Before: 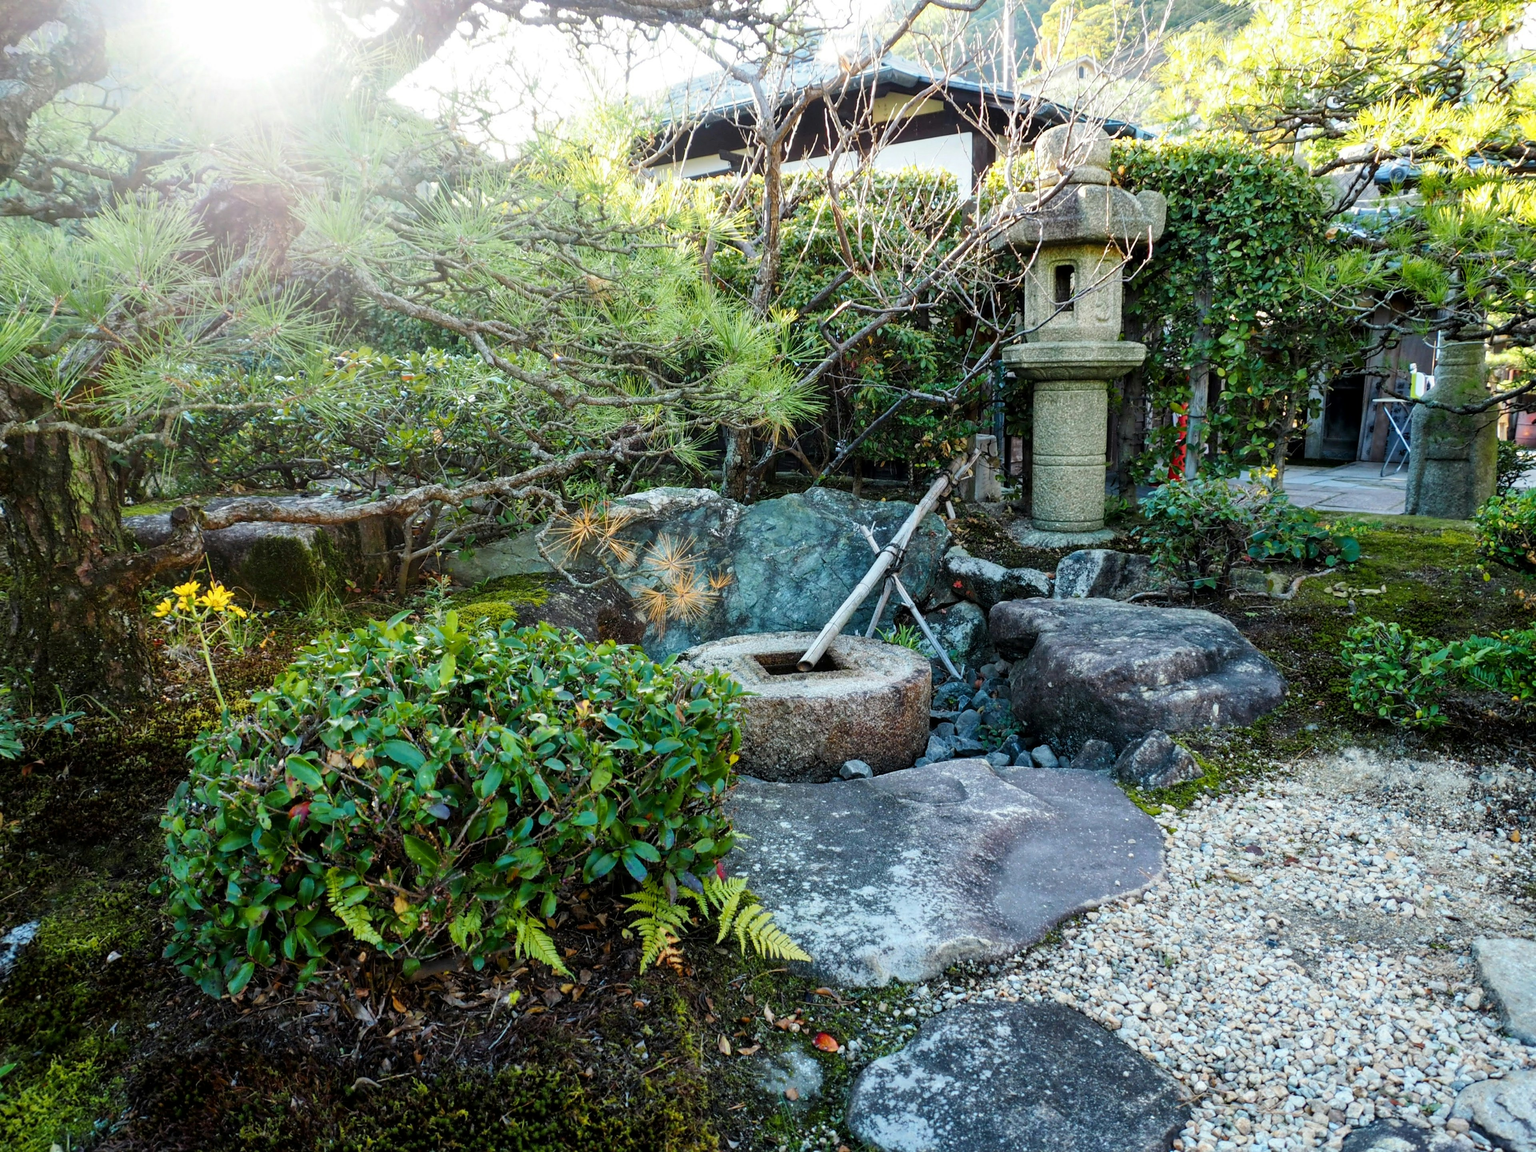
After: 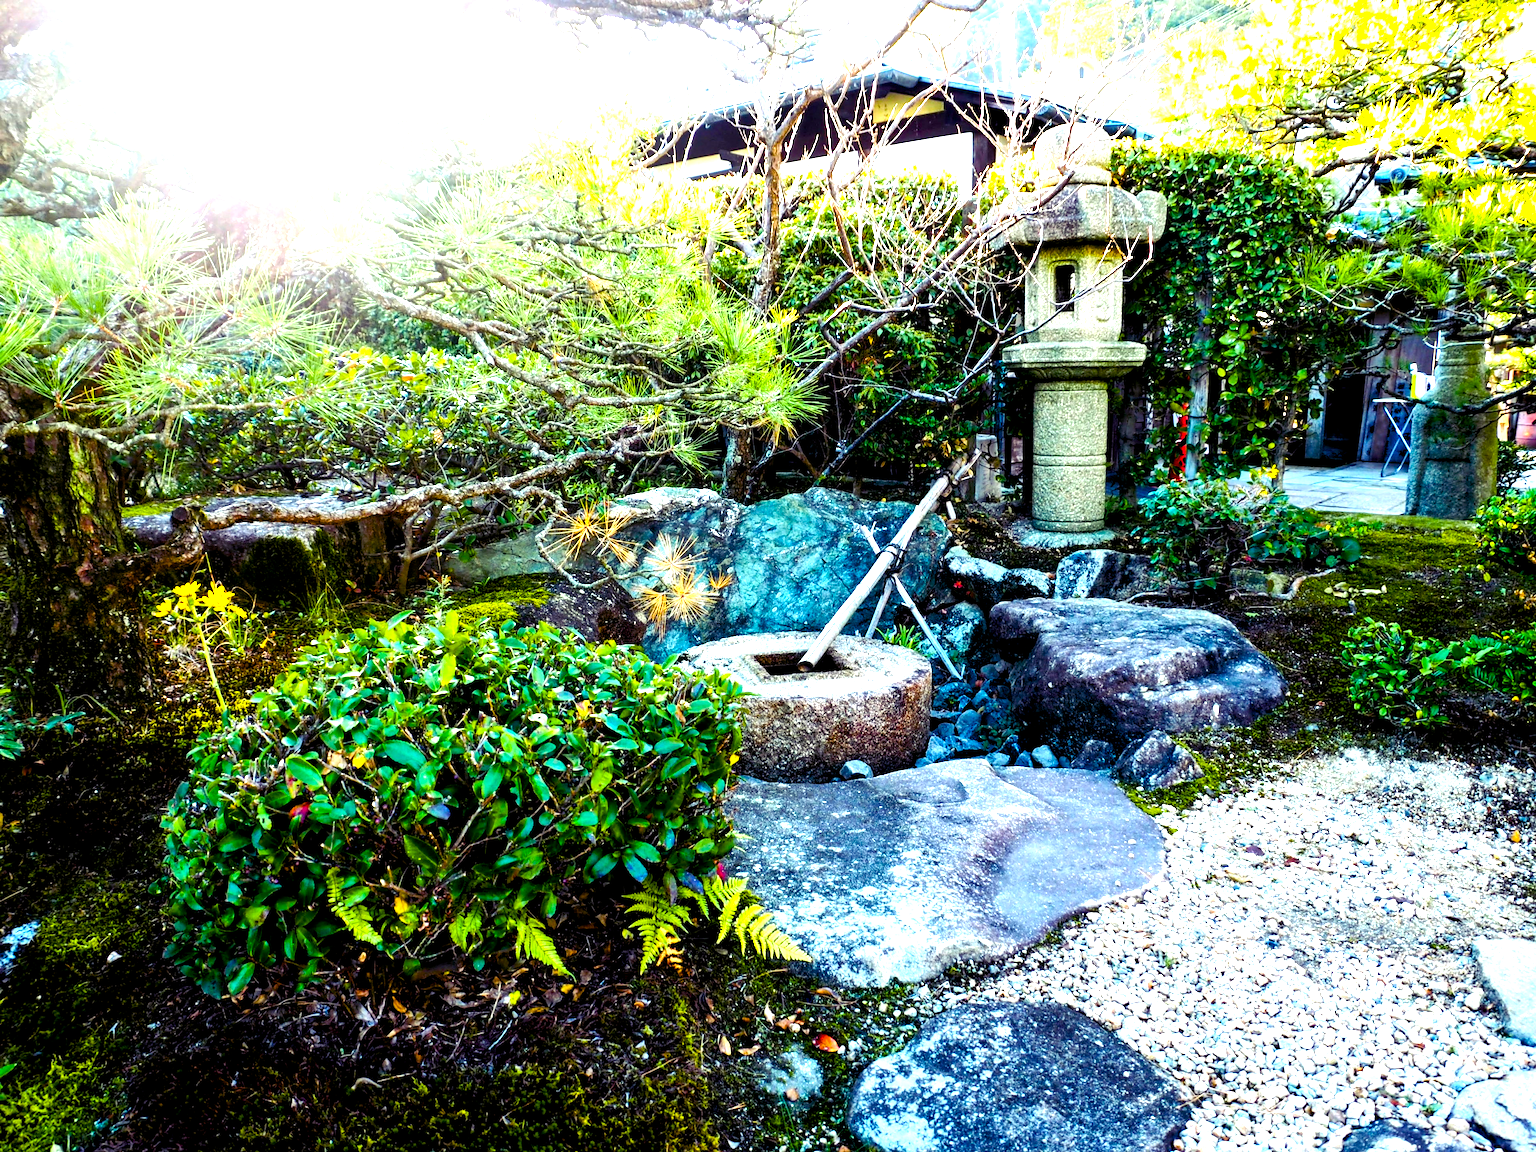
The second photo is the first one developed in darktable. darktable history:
tone equalizer: -8 EV -0.769 EV, -7 EV -0.697 EV, -6 EV -0.565 EV, -5 EV -0.37 EV, -3 EV 0.402 EV, -2 EV 0.6 EV, -1 EV 0.692 EV, +0 EV 0.762 EV, edges refinement/feathering 500, mask exposure compensation -1.57 EV, preserve details no
color balance rgb: shadows lift › luminance -21.854%, shadows lift › chroma 8.716%, shadows lift › hue 282.67°, global offset › luminance -0.854%, linear chroma grading › global chroma 14.721%, perceptual saturation grading › global saturation 44.056%, perceptual saturation grading › highlights -25.143%, perceptual saturation grading › shadows 49.218%, perceptual brilliance grading › global brilliance 11.996%
exposure: exposure 0.298 EV, compensate highlight preservation false
